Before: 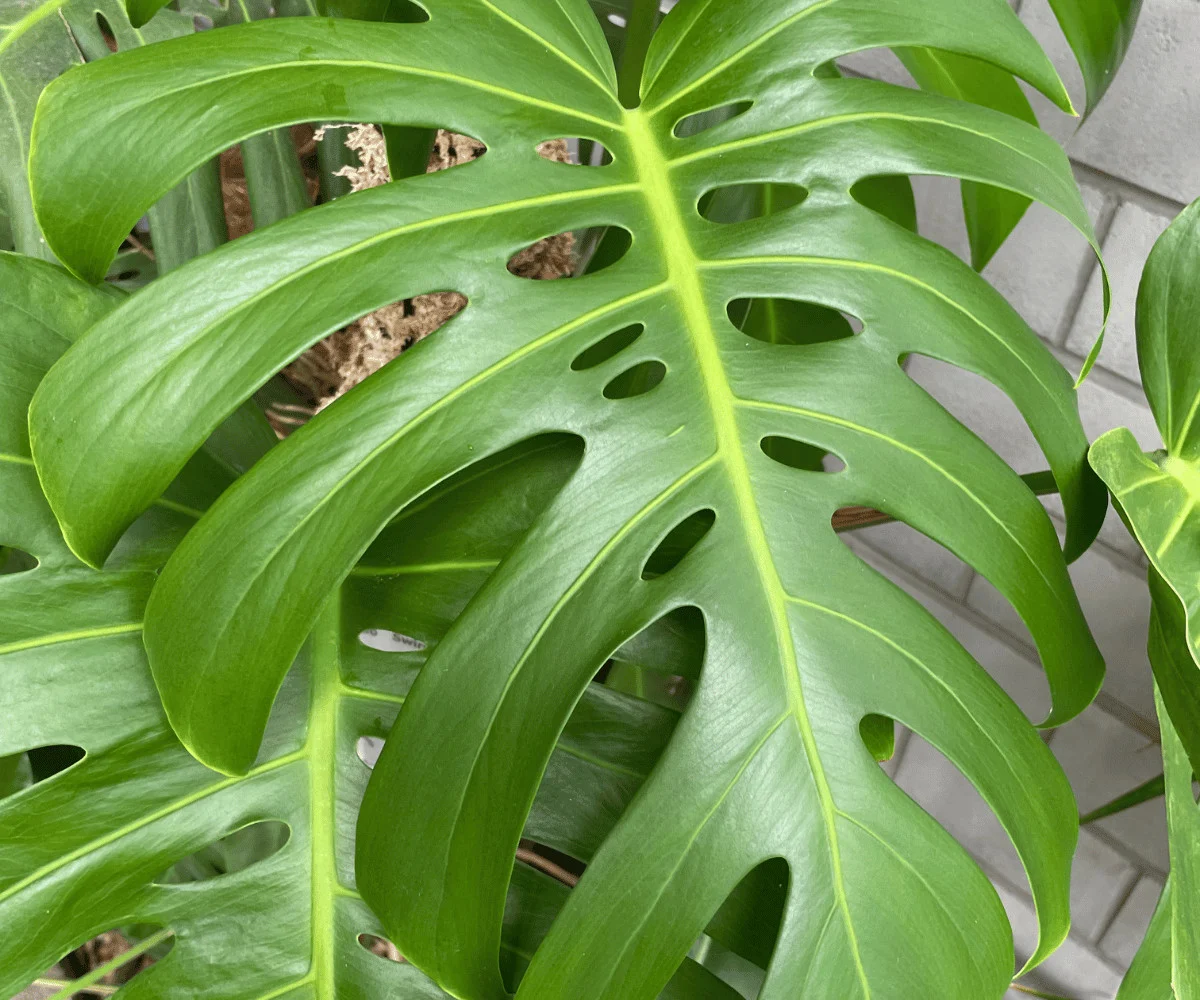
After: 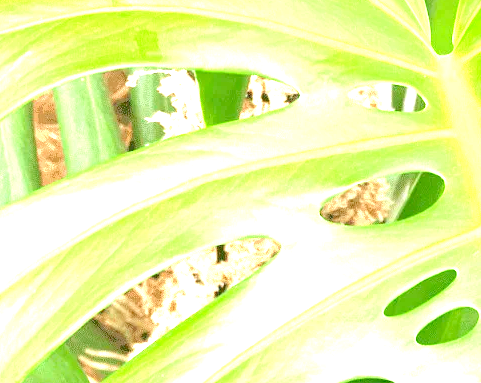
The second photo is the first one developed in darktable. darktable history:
crop: left 15.665%, top 5.429%, right 44.209%, bottom 56.241%
levels: gray 59.36%, levels [0.036, 0.364, 0.827]
exposure: exposure 2.033 EV, compensate highlight preservation false
